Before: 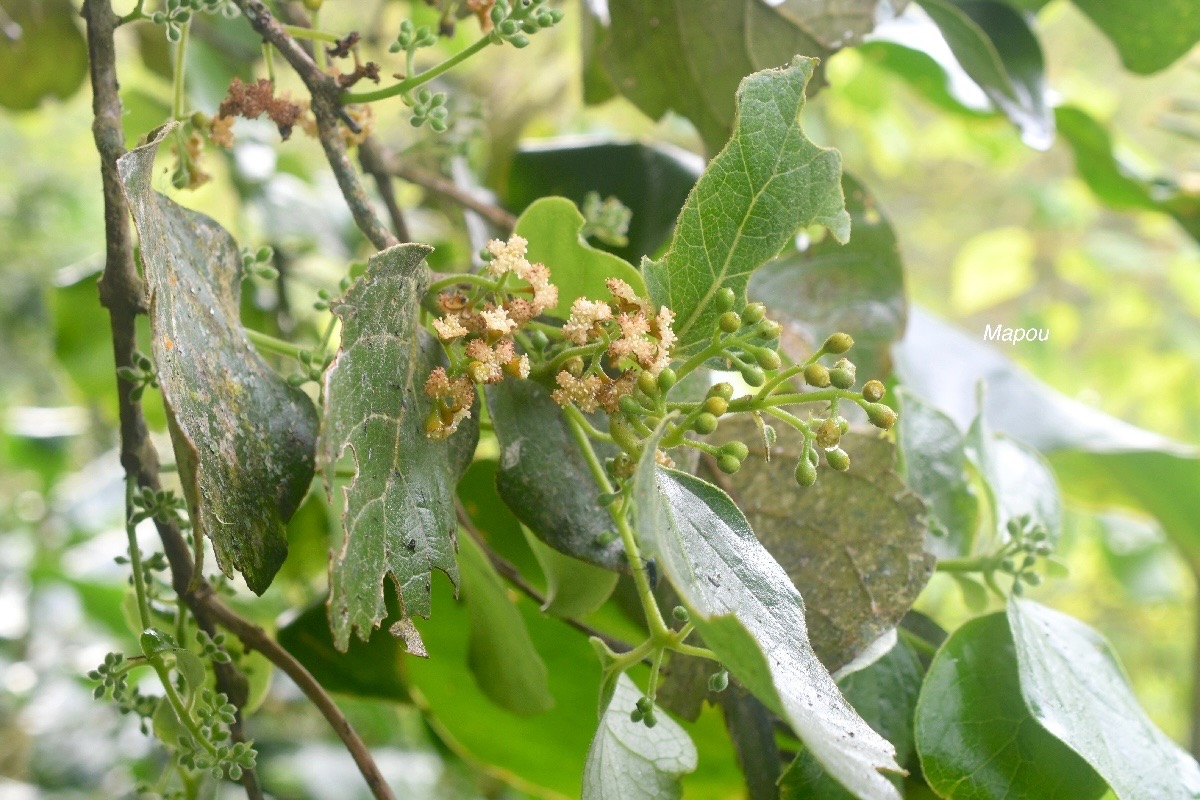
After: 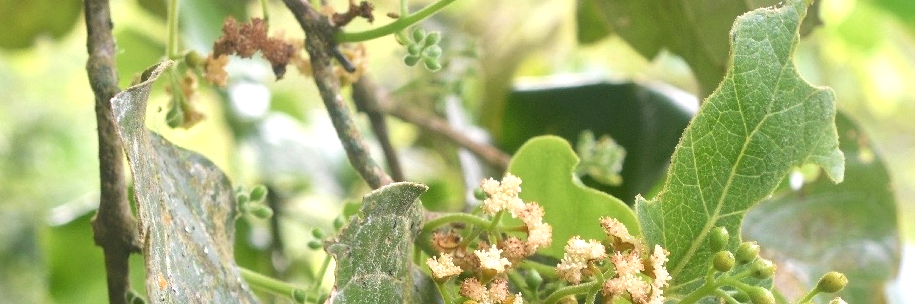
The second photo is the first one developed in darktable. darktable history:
crop: left 0.579%, top 7.627%, right 23.167%, bottom 54.275%
shadows and highlights: radius 110.86, shadows 51.09, white point adjustment 9.16, highlights -4.17, highlights color adjustment 32.2%, soften with gaussian
velvia: strength 15%
